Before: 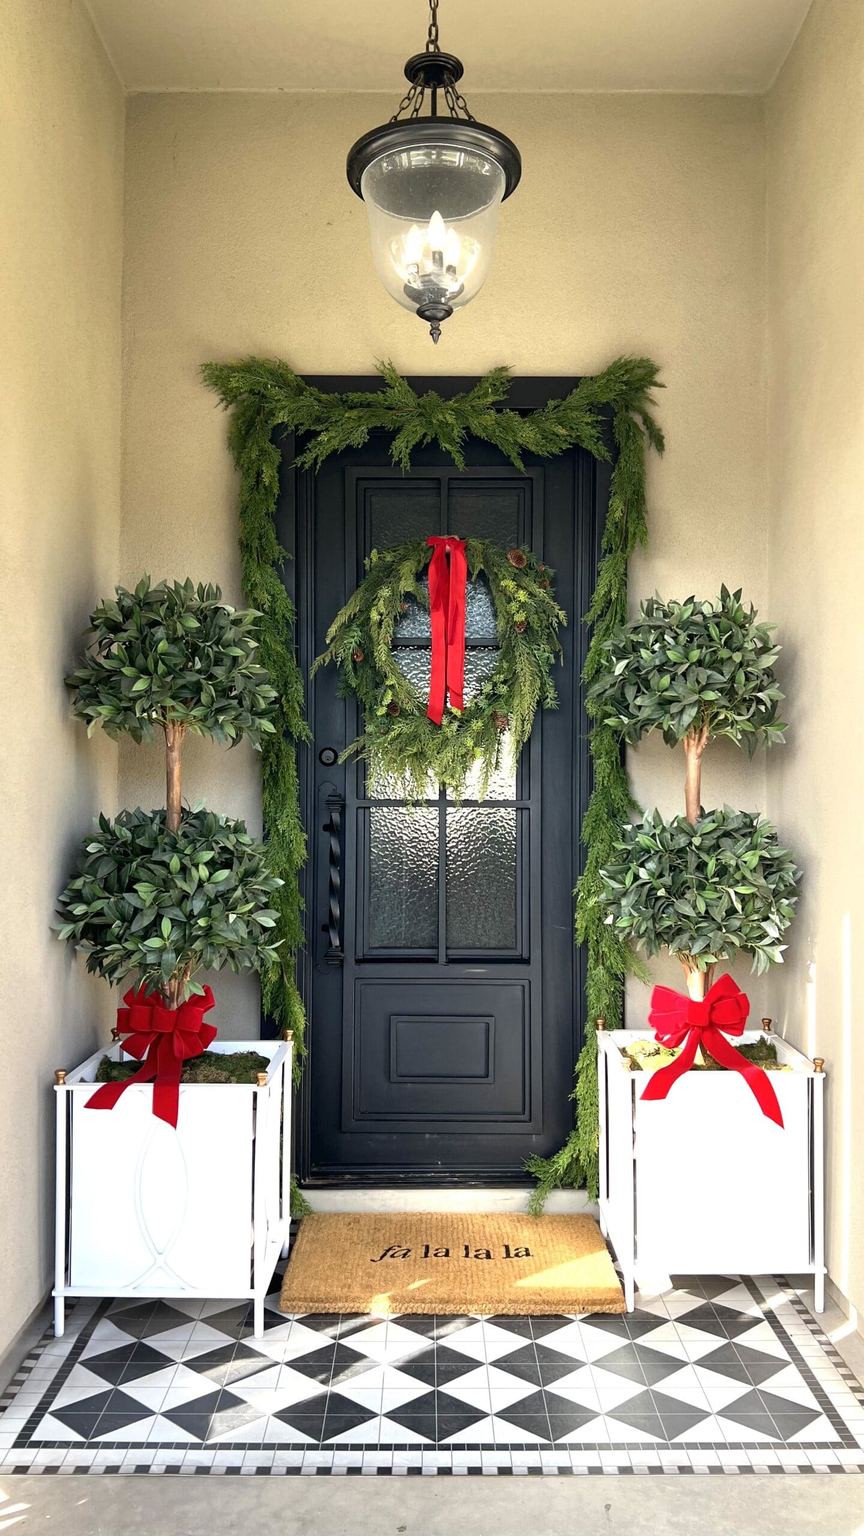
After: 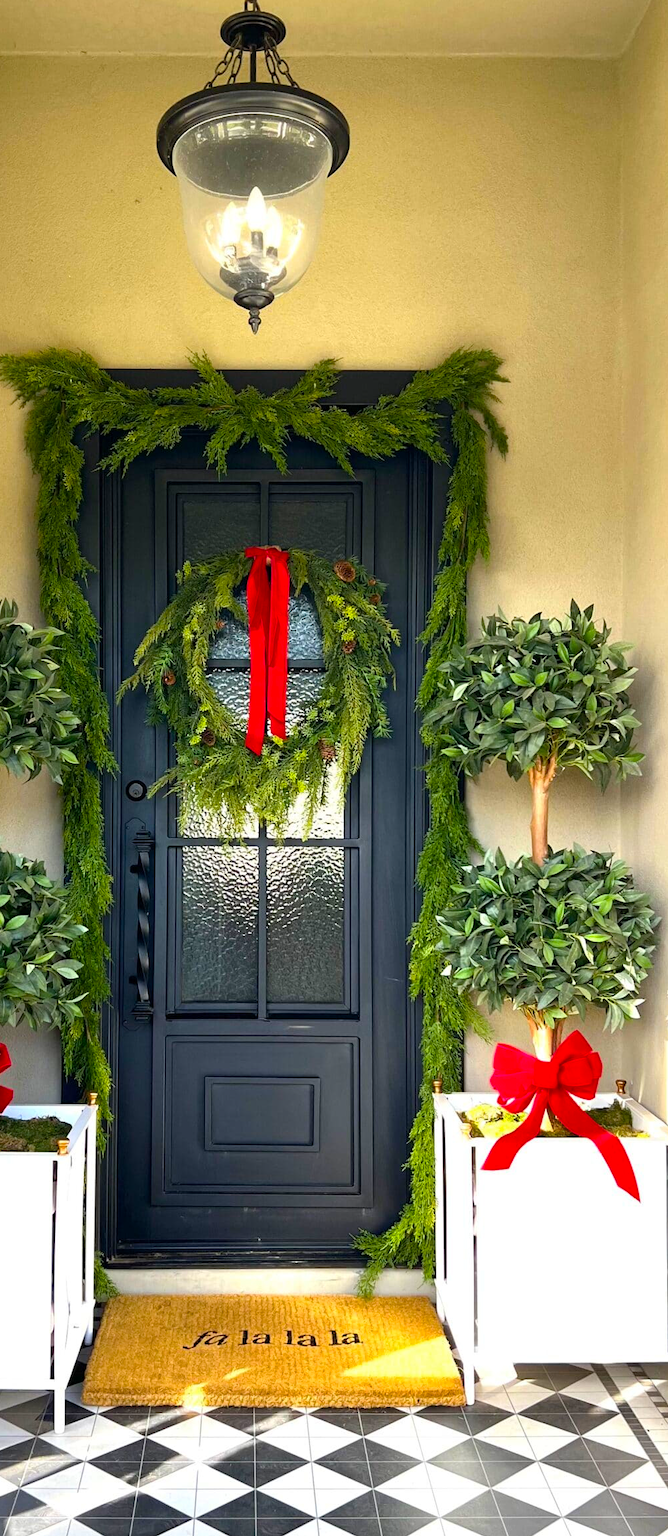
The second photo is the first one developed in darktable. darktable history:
color balance rgb: linear chroma grading › global chroma 19.213%, perceptual saturation grading › global saturation 19.534%, global vibrance 25.526%
exposure: compensate highlight preservation false
crop and rotate: left 23.772%, top 2.749%, right 6.233%, bottom 6.808%
